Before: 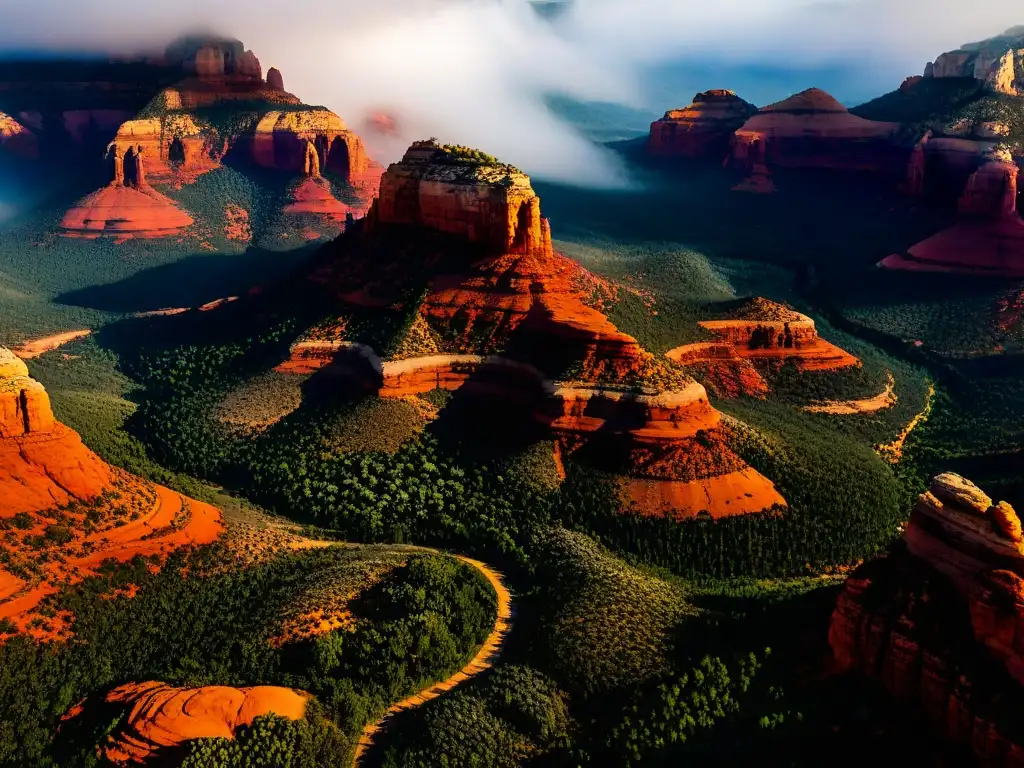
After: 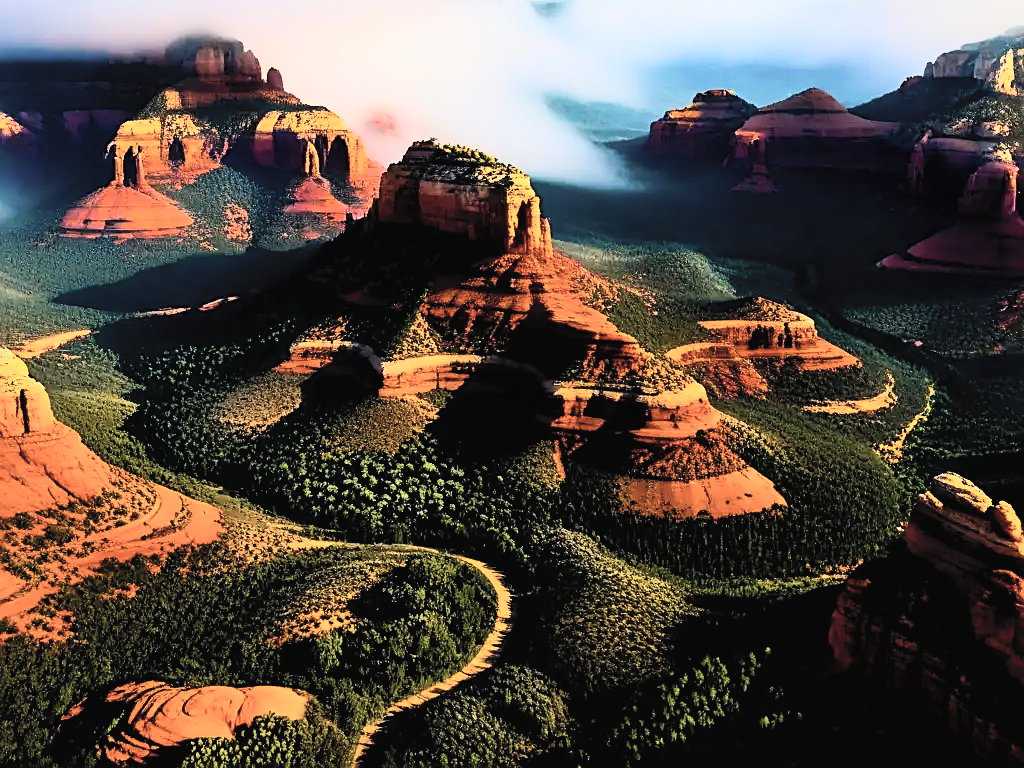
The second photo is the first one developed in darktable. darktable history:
sharpen: on, module defaults
filmic rgb: black relative exposure -7.65 EV, white relative exposure 4.56 EV, hardness 3.61, color science v6 (2022)
color balance rgb: perceptual saturation grading › global saturation 25%, global vibrance 20%
contrast brightness saturation: contrast 0.43, brightness 0.56, saturation -0.19
